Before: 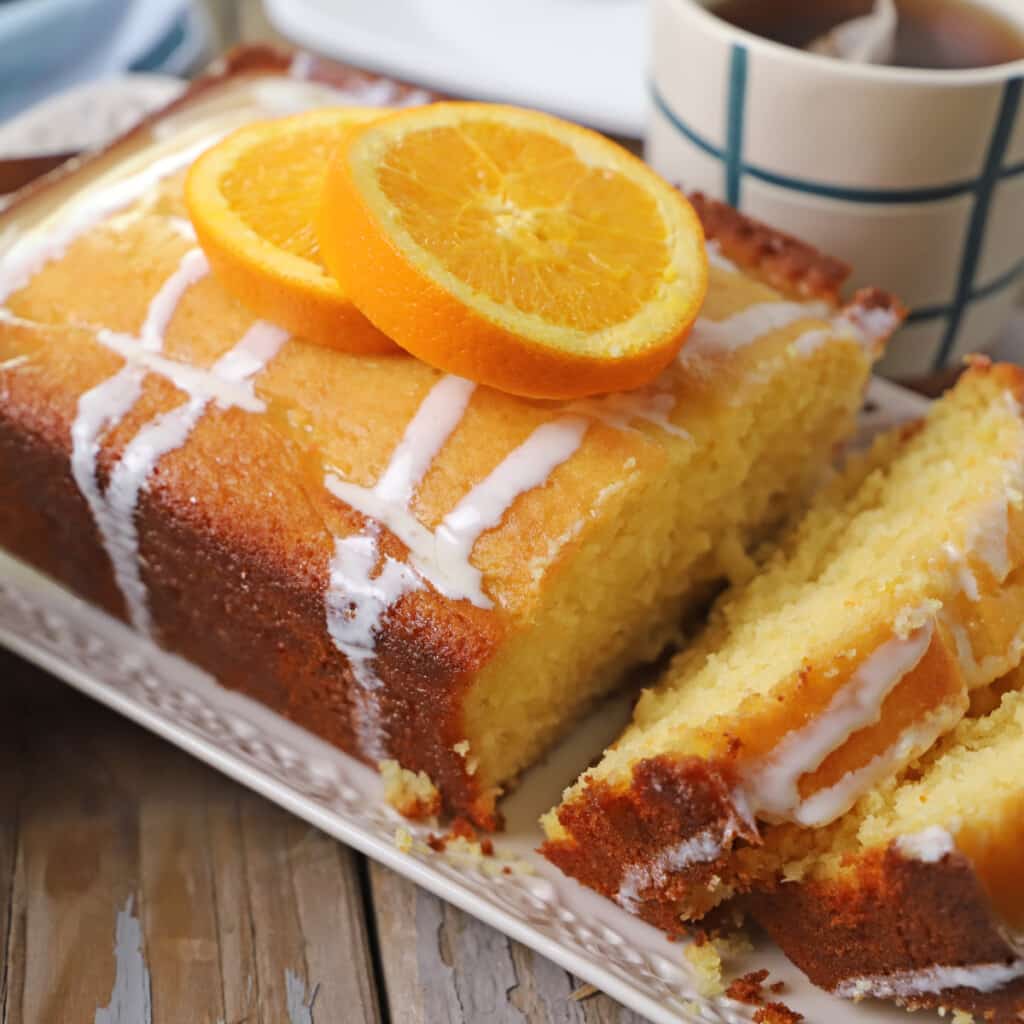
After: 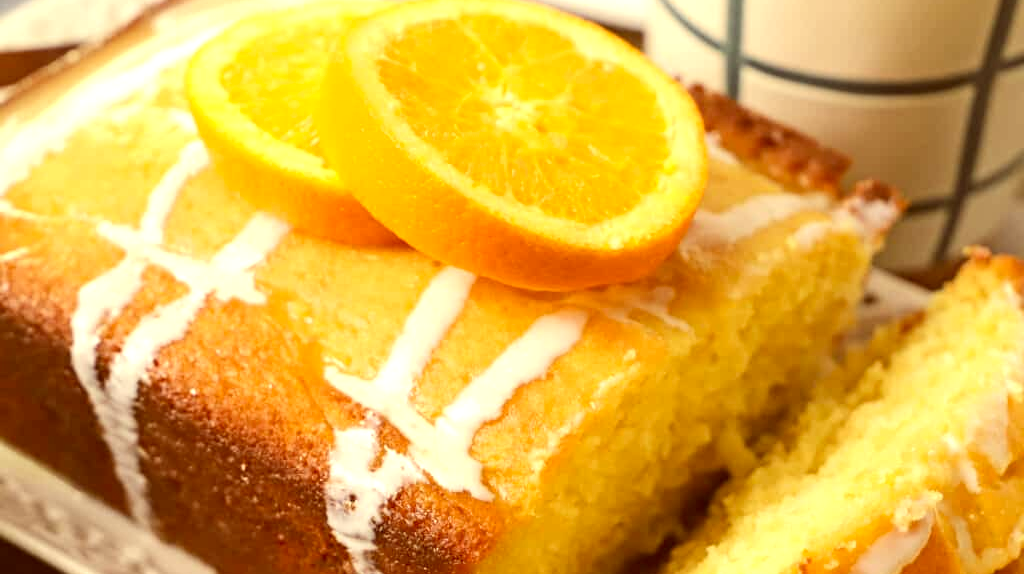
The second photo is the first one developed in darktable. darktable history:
contrast brightness saturation: contrast 0.11, saturation -0.17
exposure: black level correction 0, exposure 0.7 EV, compensate exposure bias true, compensate highlight preservation false
color correction: highlights a* 1.12, highlights b* 24.26, shadows a* 15.58, shadows b* 24.26
crop and rotate: top 10.605%, bottom 33.274%
